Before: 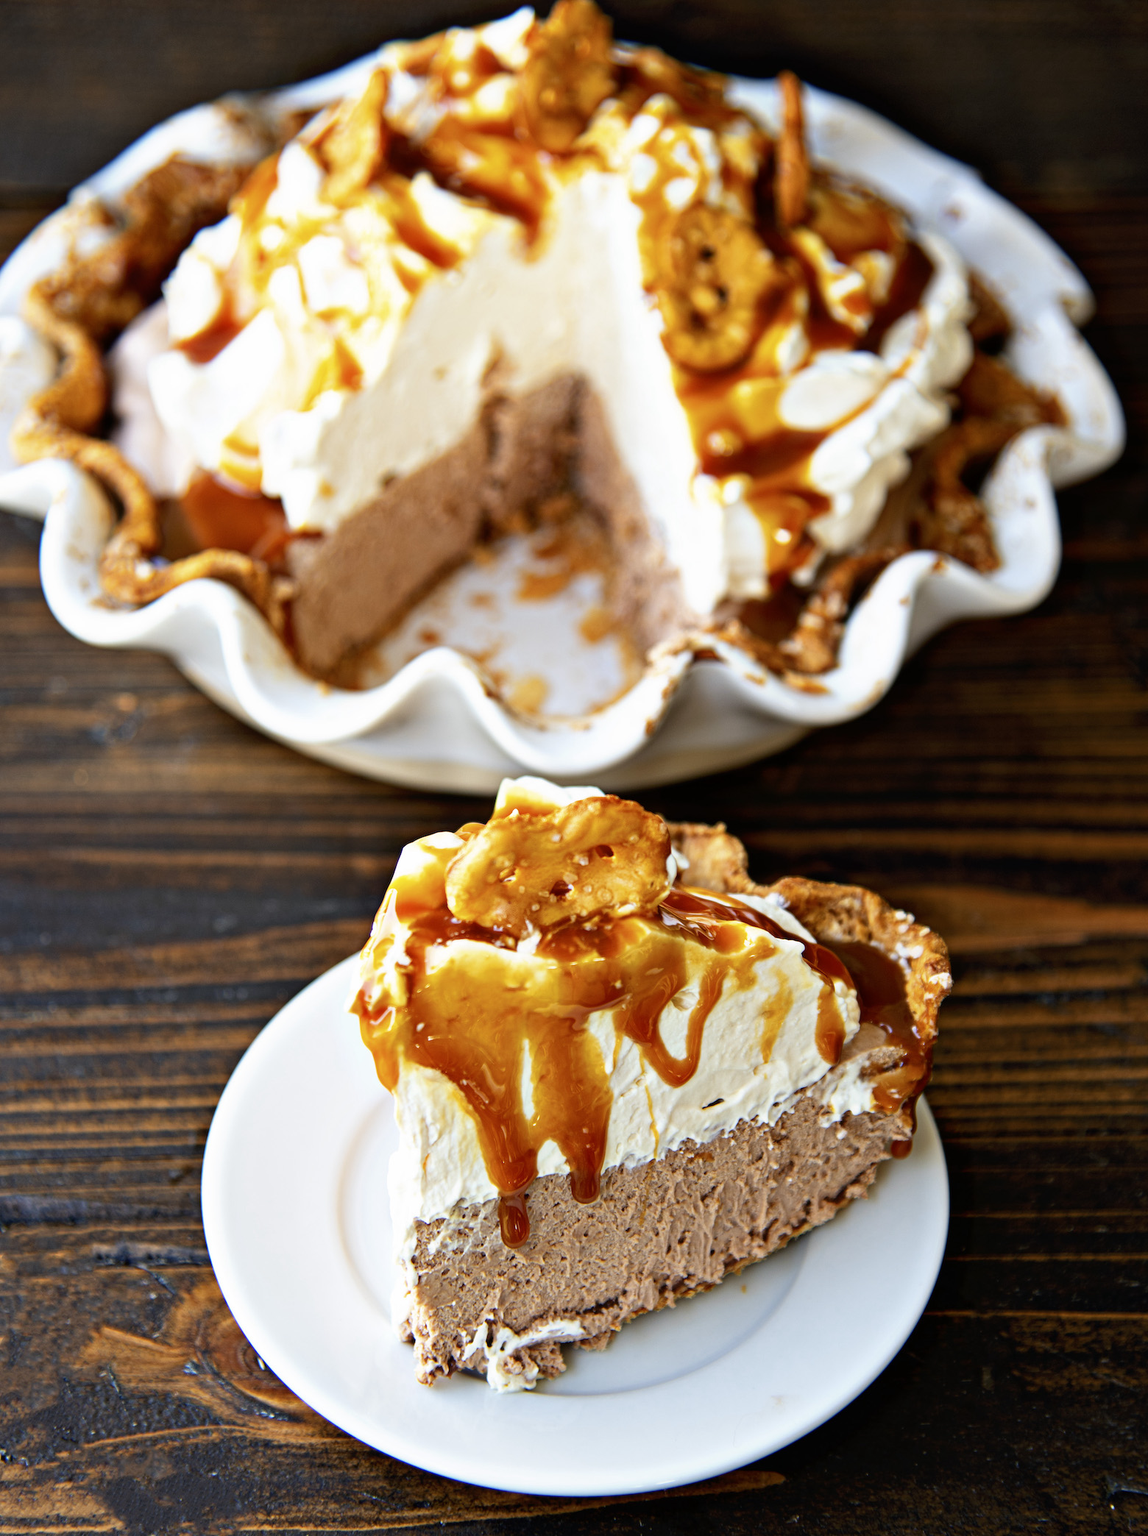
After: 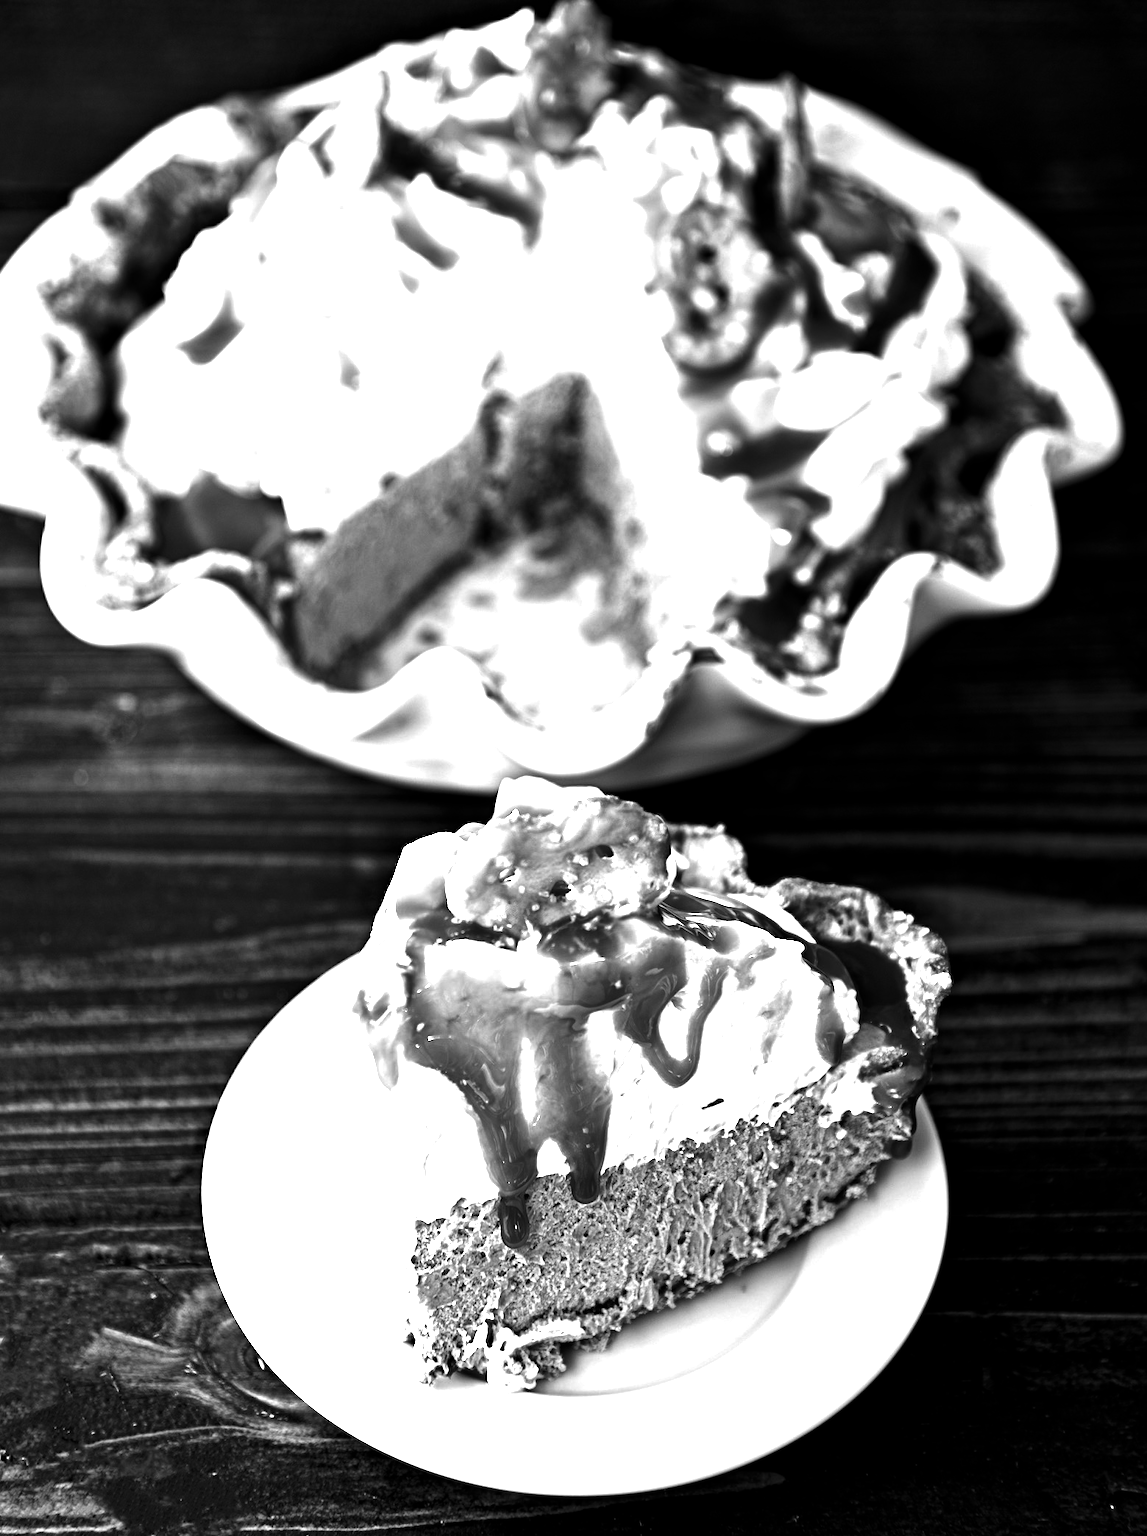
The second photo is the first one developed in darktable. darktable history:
monochrome: on, module defaults
exposure: black level correction 0, exposure 1.1 EV, compensate highlight preservation false
contrast brightness saturation: contrast -0.03, brightness -0.59, saturation -1
color zones: curves: ch0 [(0, 0.5) (0.125, 0.4) (0.25, 0.5) (0.375, 0.4) (0.5, 0.4) (0.625, 0.35) (0.75, 0.35) (0.875, 0.5)]; ch1 [(0, 0.35) (0.125, 0.45) (0.25, 0.35) (0.375, 0.35) (0.5, 0.35) (0.625, 0.35) (0.75, 0.45) (0.875, 0.35)]; ch2 [(0, 0.6) (0.125, 0.5) (0.25, 0.5) (0.375, 0.6) (0.5, 0.6) (0.625, 0.5) (0.75, 0.5) (0.875, 0.5)]
